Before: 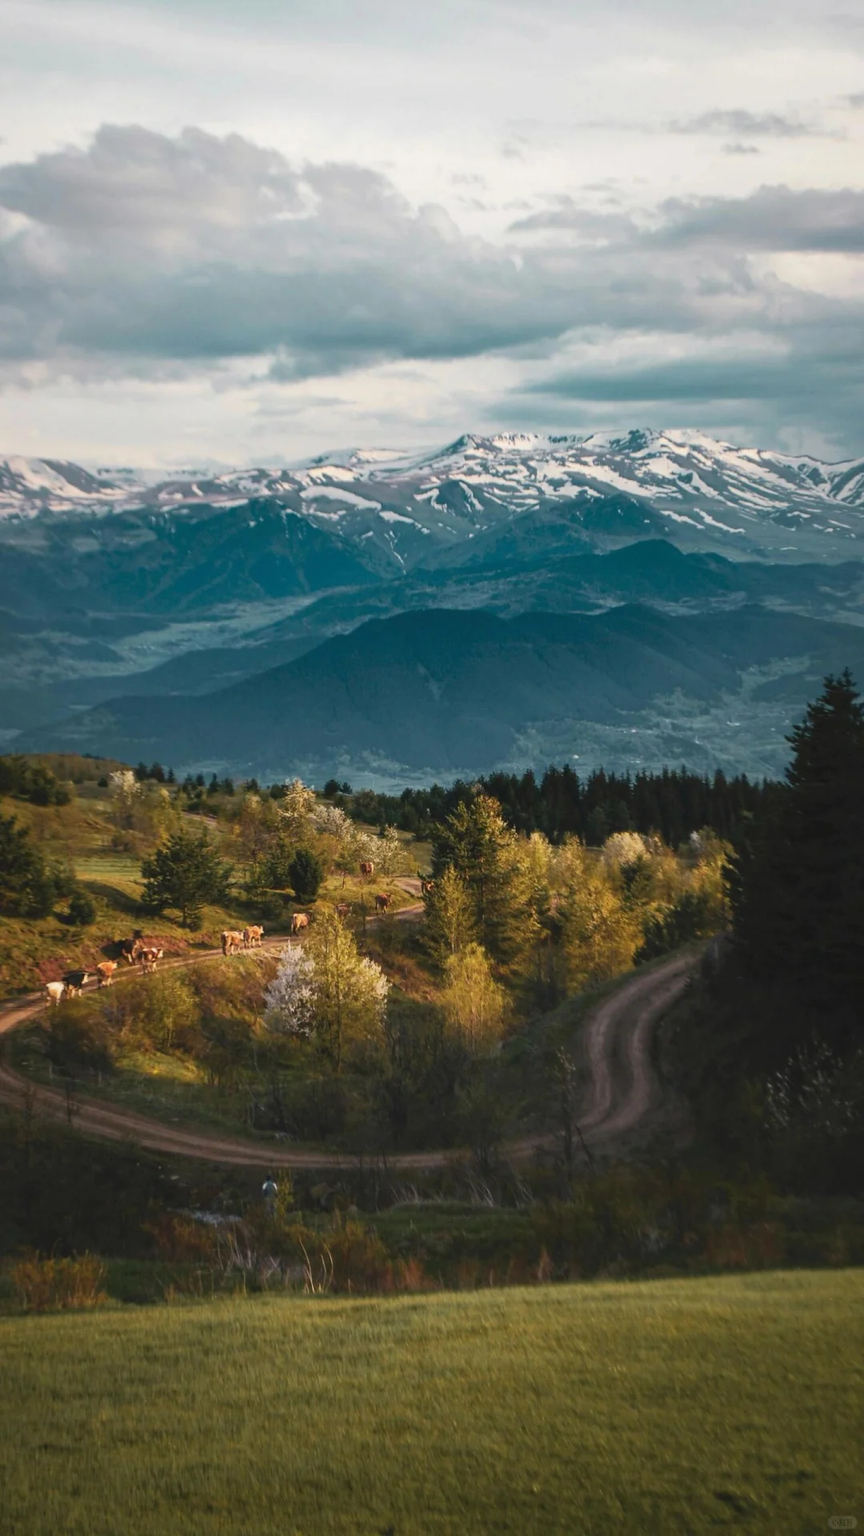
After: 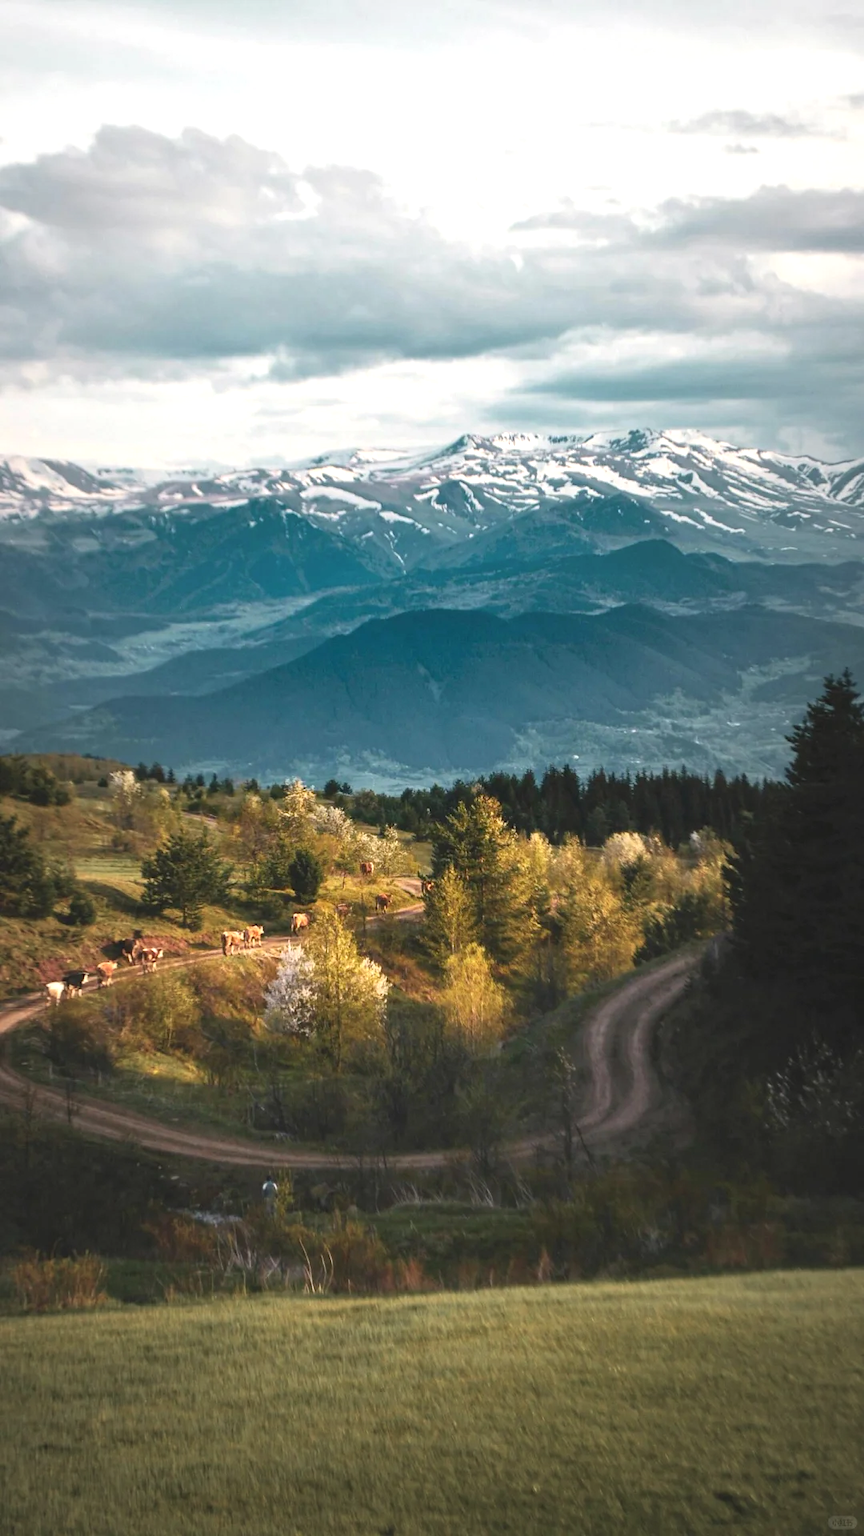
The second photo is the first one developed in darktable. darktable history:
exposure: black level correction 0, exposure 0.7 EV, compensate exposure bias true, compensate highlight preservation false
vignetting: fall-off start 18.21%, fall-off radius 137.95%, brightness -0.207, center (-0.078, 0.066), width/height ratio 0.62, shape 0.59
